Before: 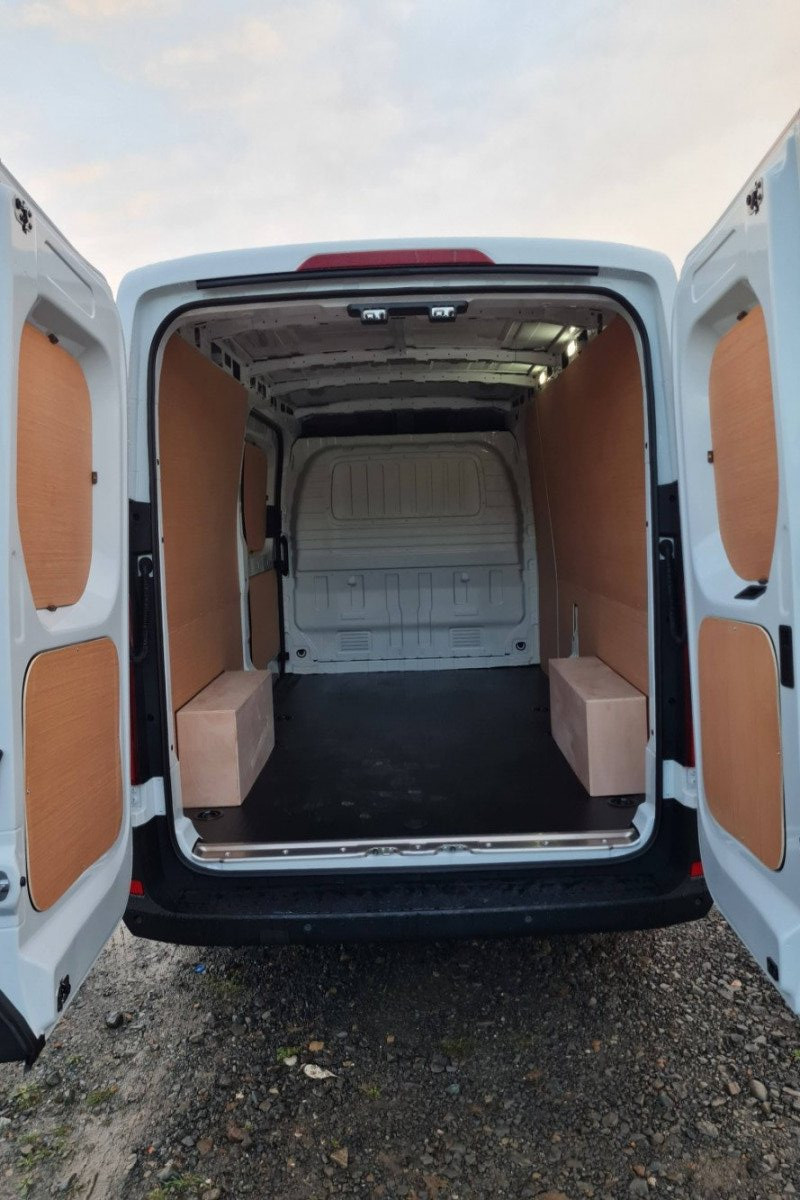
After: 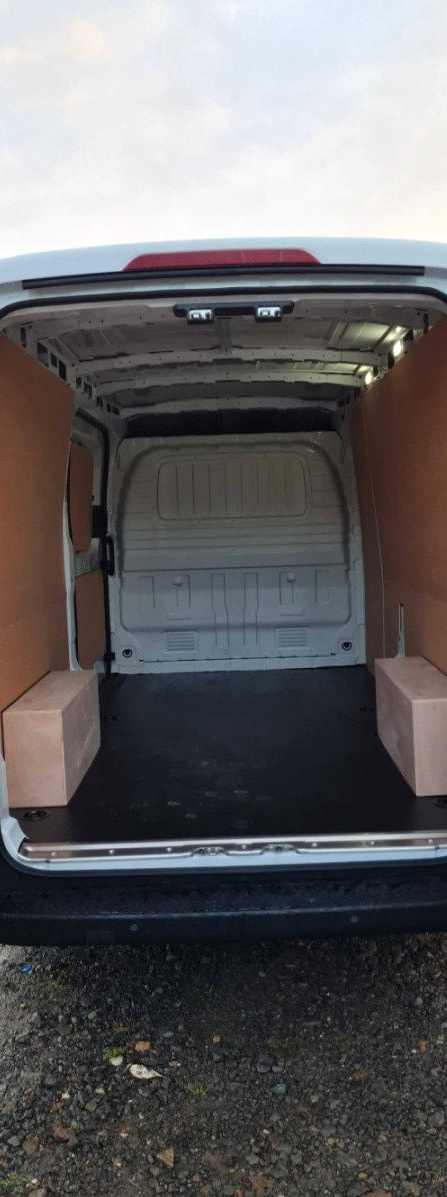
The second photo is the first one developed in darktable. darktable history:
crop: left 21.796%, right 22.005%, bottom 0.005%
exposure: exposure 0.203 EV, compensate exposure bias true, compensate highlight preservation false
